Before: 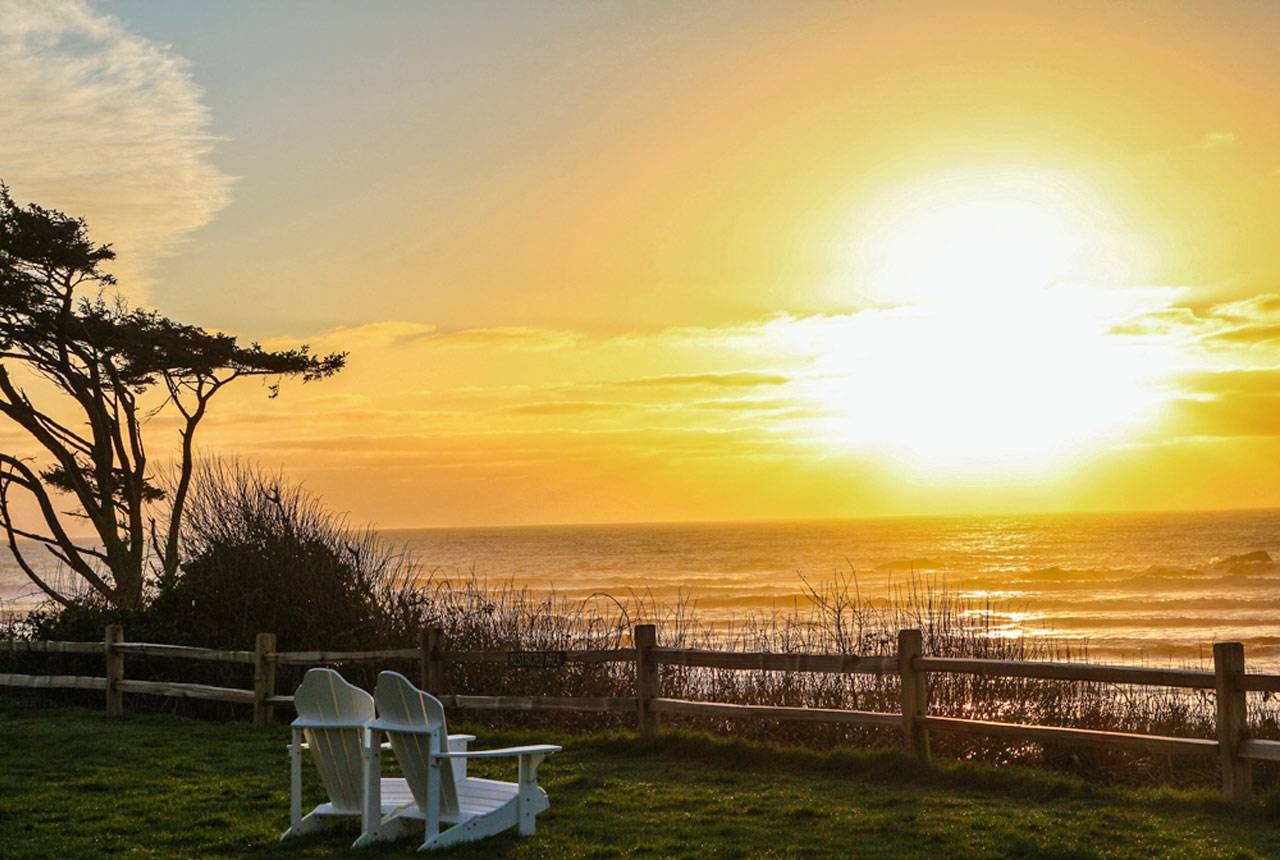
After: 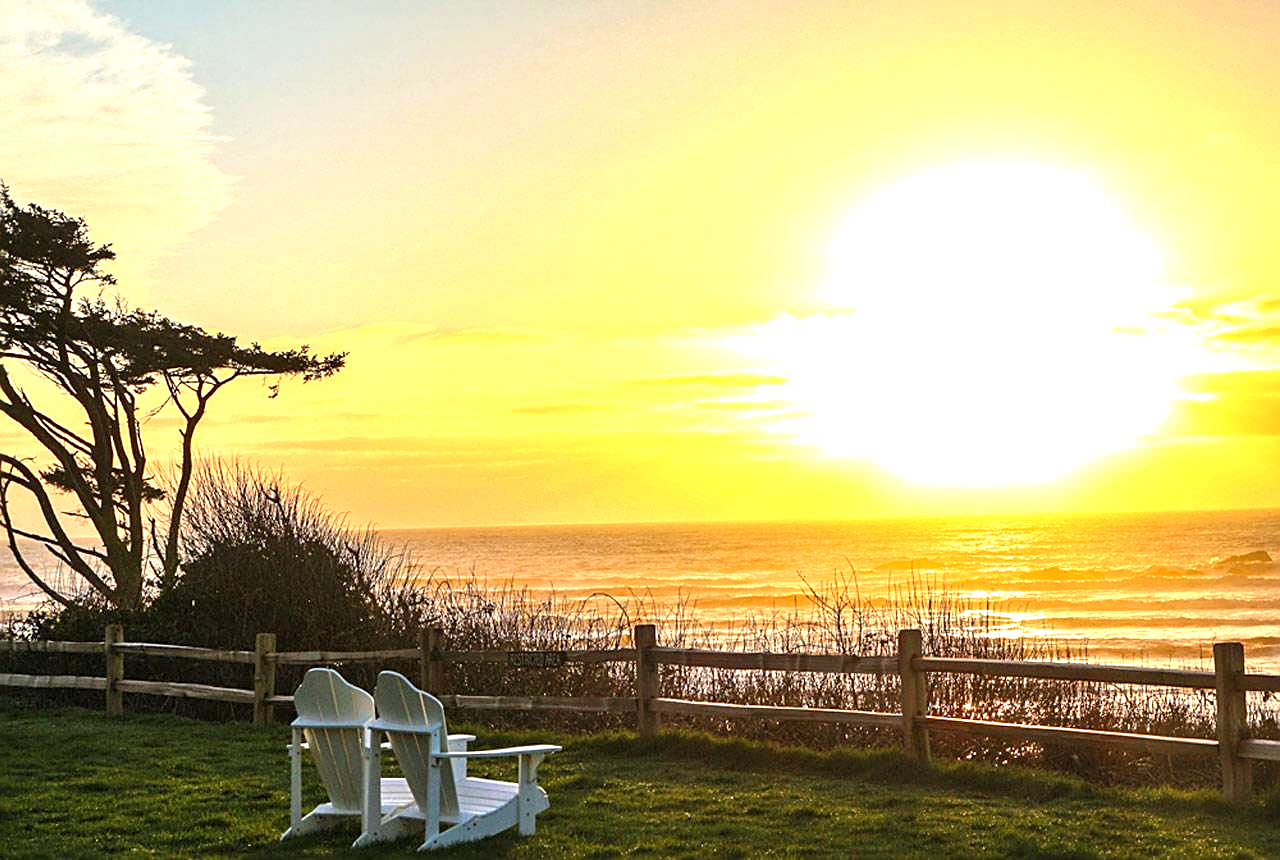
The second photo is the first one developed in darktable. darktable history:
sharpen: on, module defaults
exposure: exposure 0.935 EV, compensate highlight preservation false
